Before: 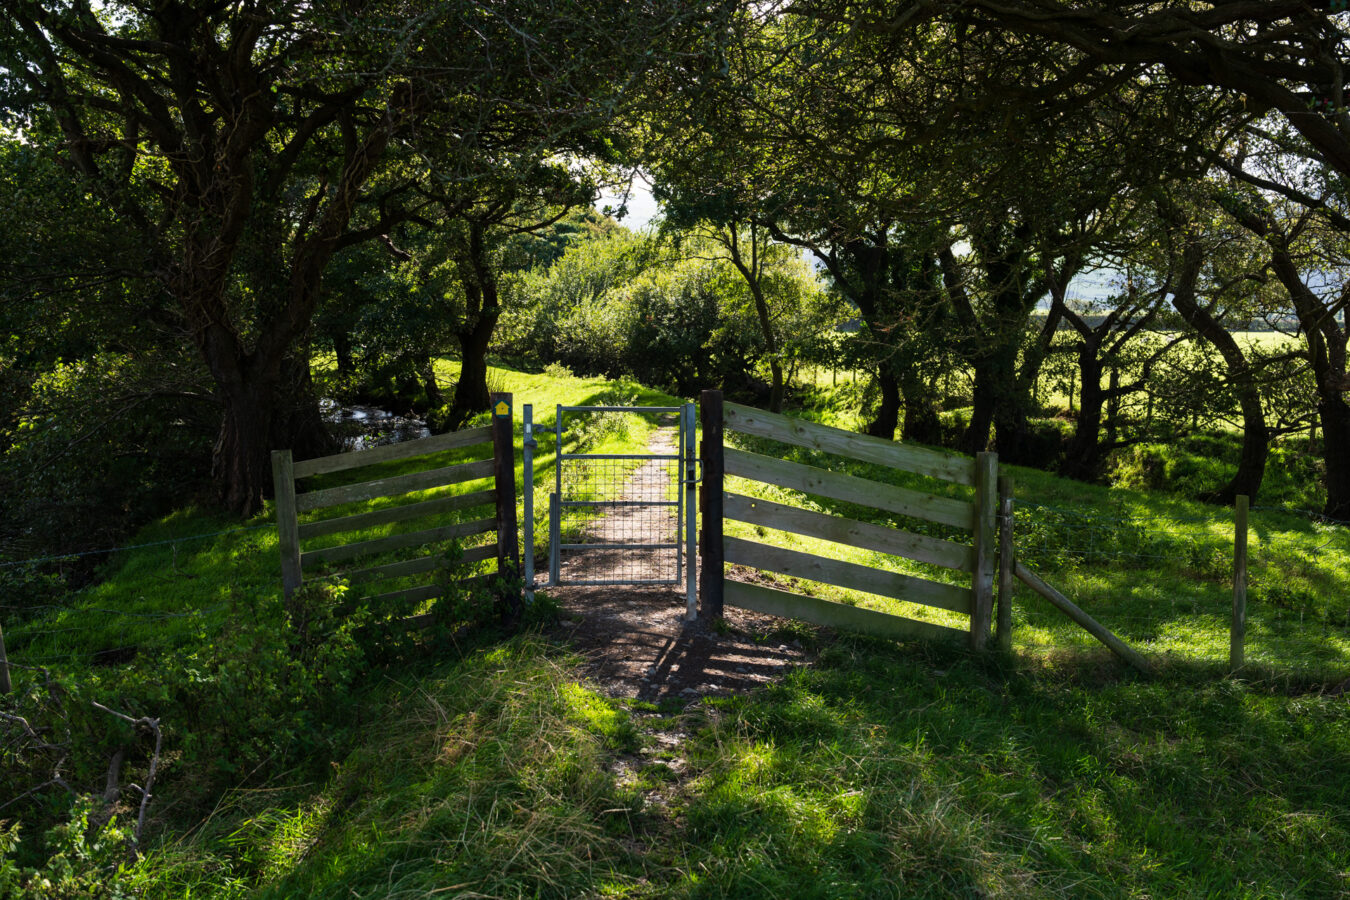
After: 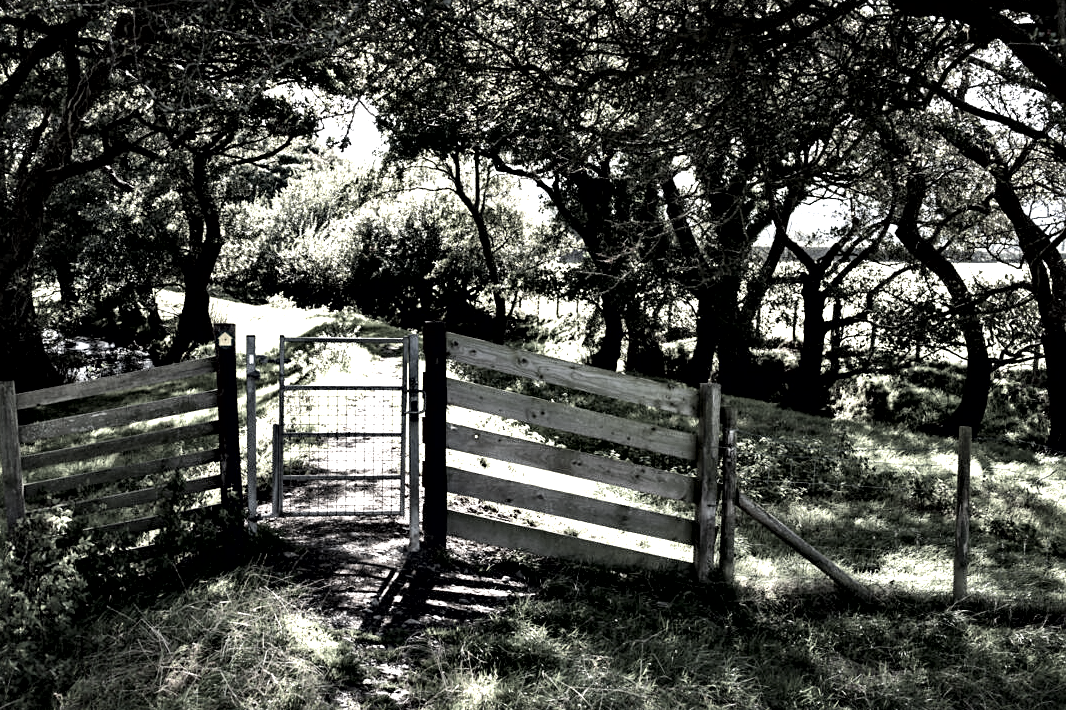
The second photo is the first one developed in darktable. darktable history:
local contrast: mode bilateral grid, contrast 70, coarseness 75, detail 180%, midtone range 0.2
color correction: highlights b* -0.024, saturation 0.28
contrast brightness saturation: contrast 0.098, saturation -0.377
contrast equalizer: y [[0.6 ×6], [0.55 ×6], [0 ×6], [0 ×6], [0 ×6]]
sharpen: amount 0.213
crop and rotate: left 20.576%, top 7.752%, right 0.389%, bottom 13.285%
exposure: exposure -0.462 EV, compensate exposure bias true, compensate highlight preservation false
velvia: strength 9.11%
